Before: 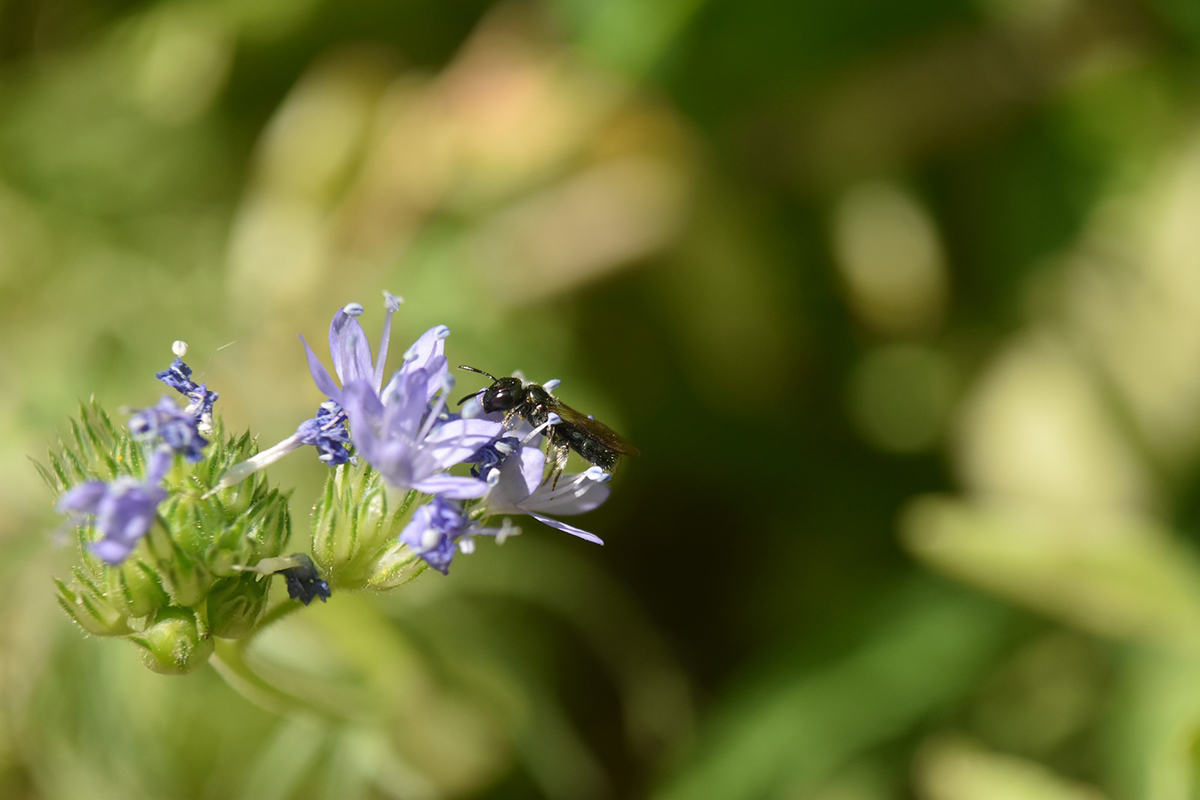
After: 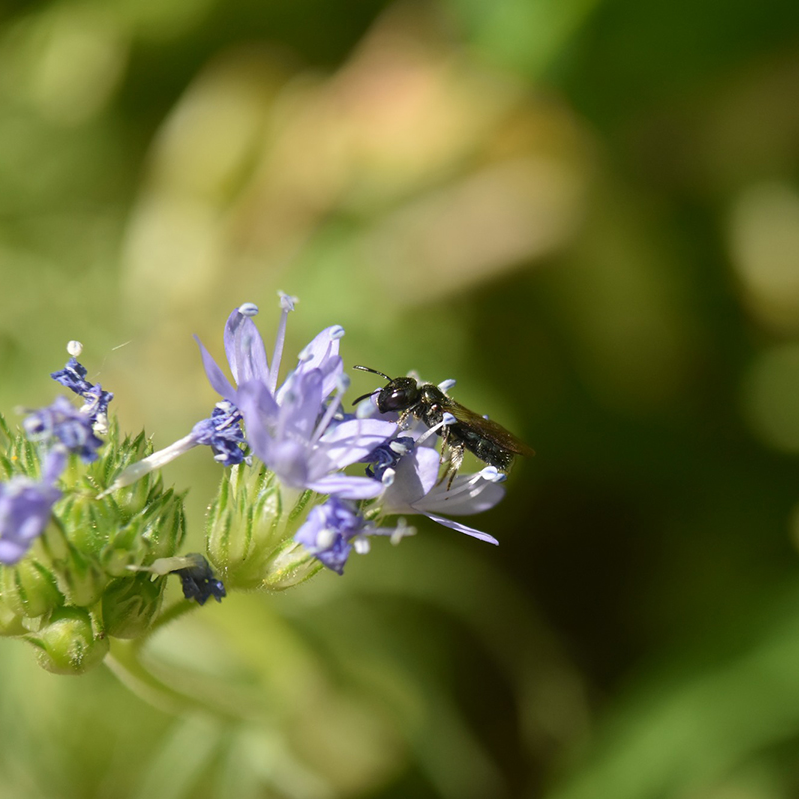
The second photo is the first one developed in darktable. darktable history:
rgb levels: preserve colors max RGB
crop and rotate: left 8.786%, right 24.548%
